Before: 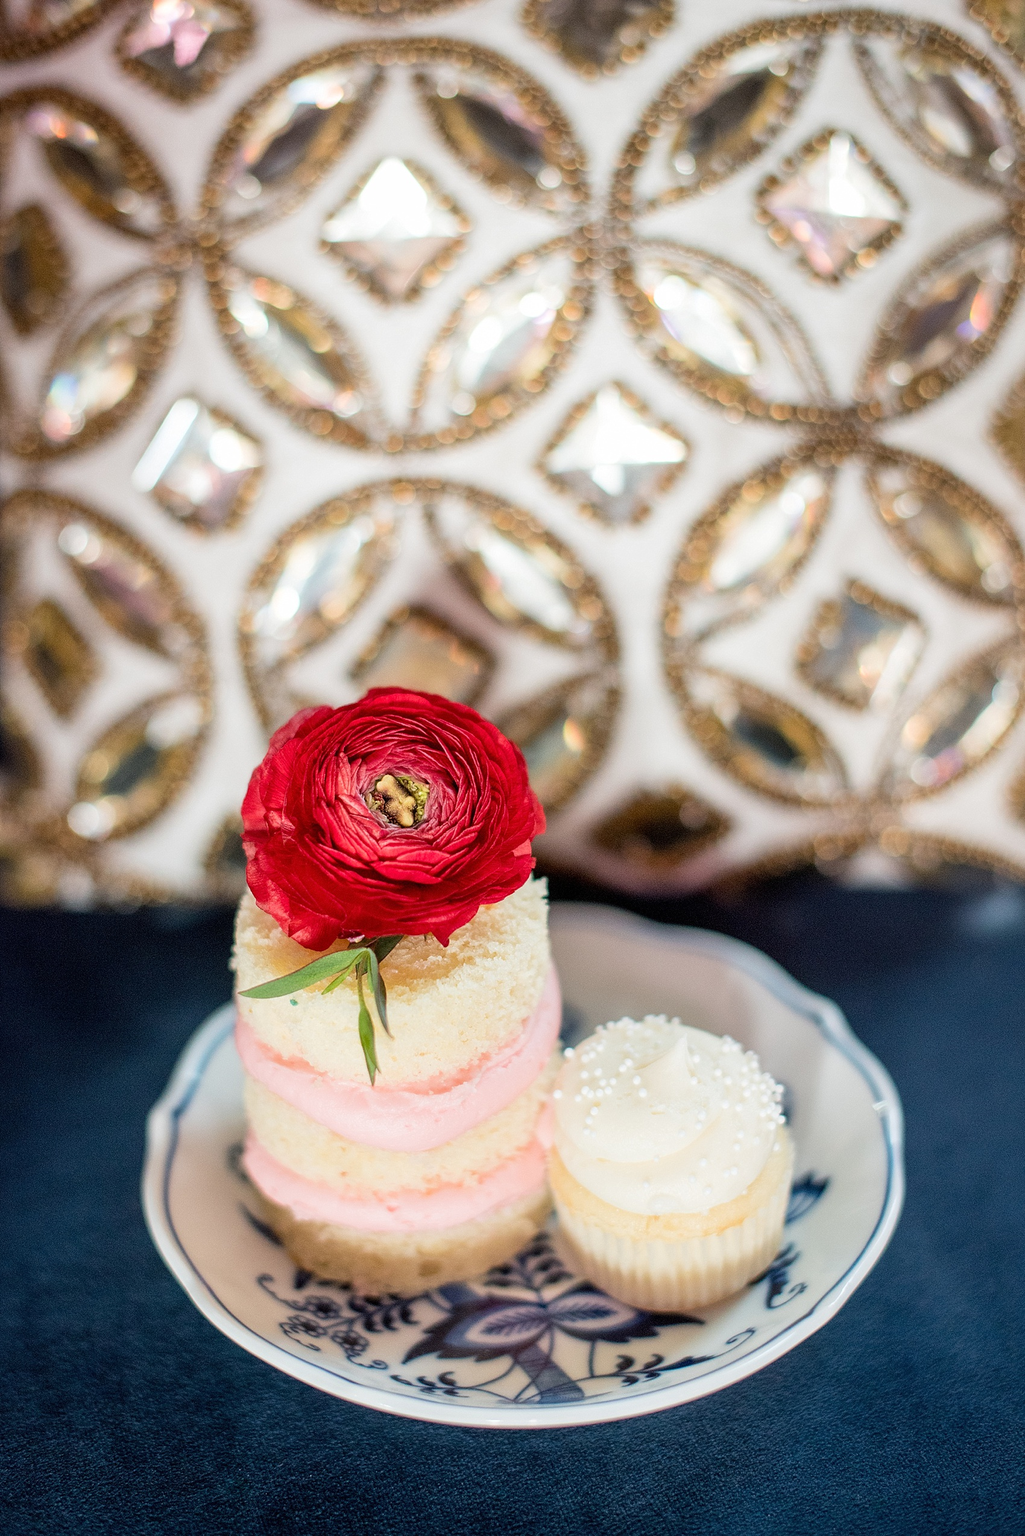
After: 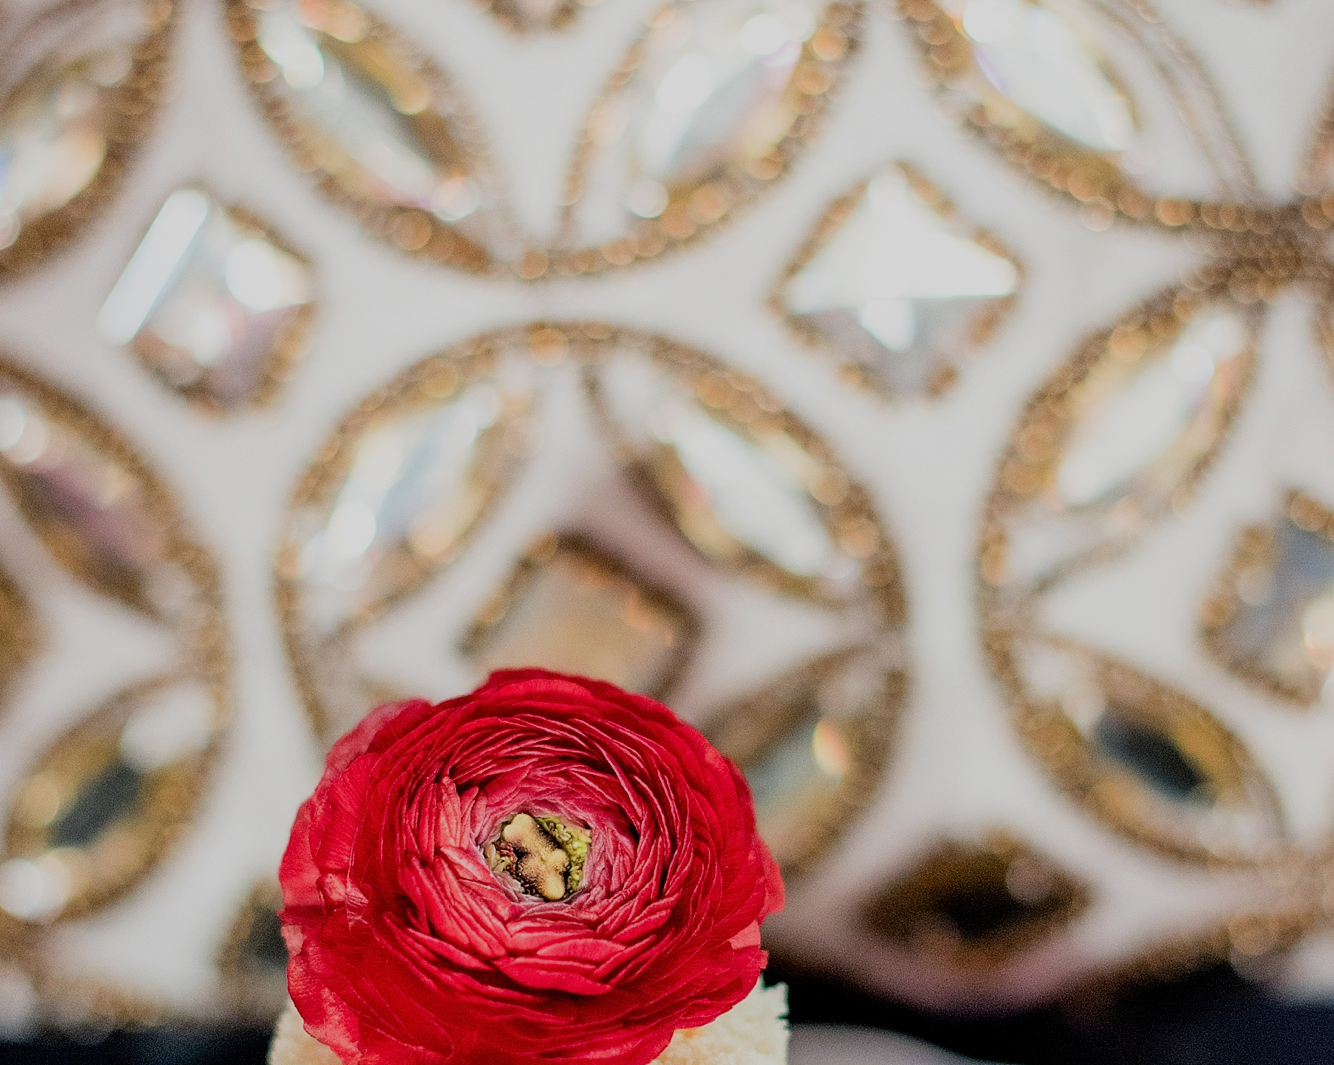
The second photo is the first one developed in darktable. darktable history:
crop: left 7.128%, top 18.518%, right 14.357%, bottom 39.667%
filmic rgb: black relative exposure -7.65 EV, white relative exposure 4.56 EV, hardness 3.61
